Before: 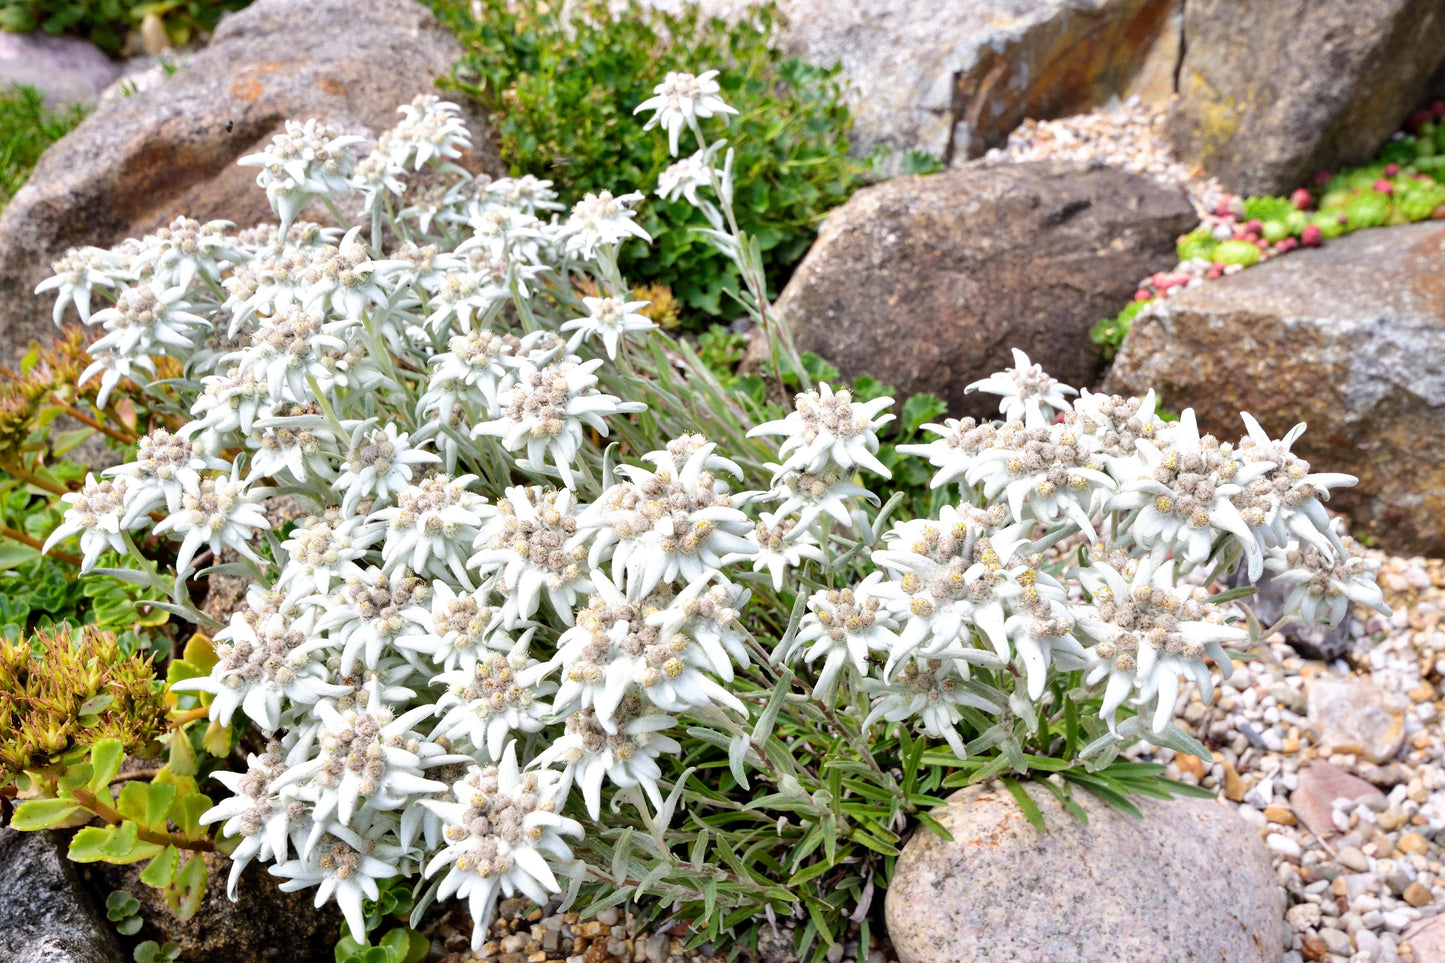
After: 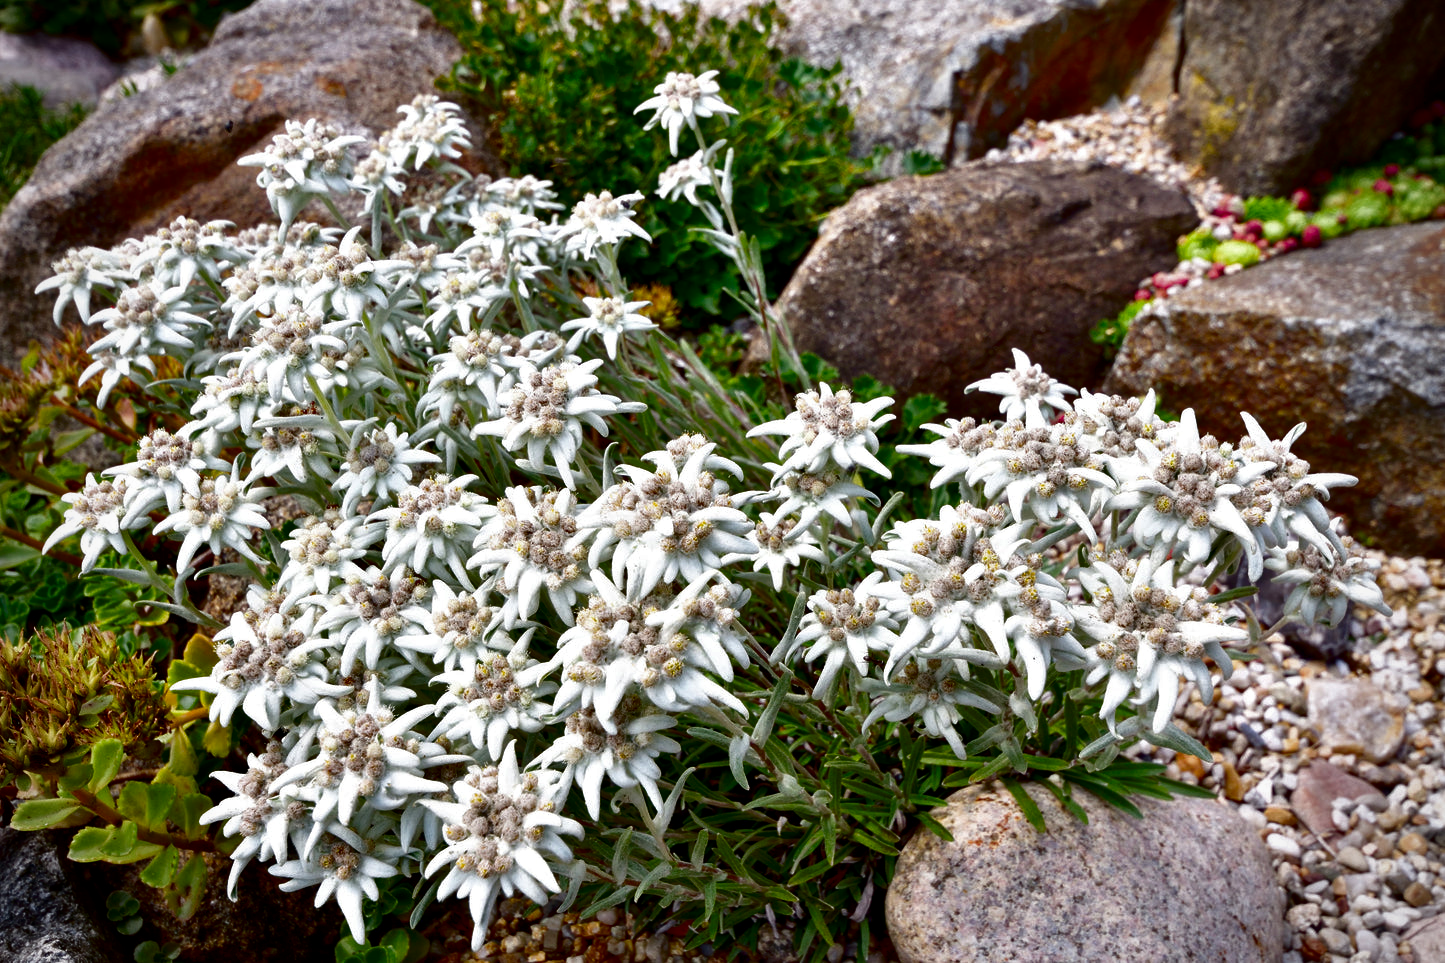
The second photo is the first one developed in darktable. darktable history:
contrast brightness saturation: brightness -0.503
vignetting: fall-off radius 61.14%
color balance rgb: perceptual saturation grading › global saturation 34.624%, perceptual saturation grading › highlights -29.853%, perceptual saturation grading › shadows 35.979%, global vibrance 9.495%
